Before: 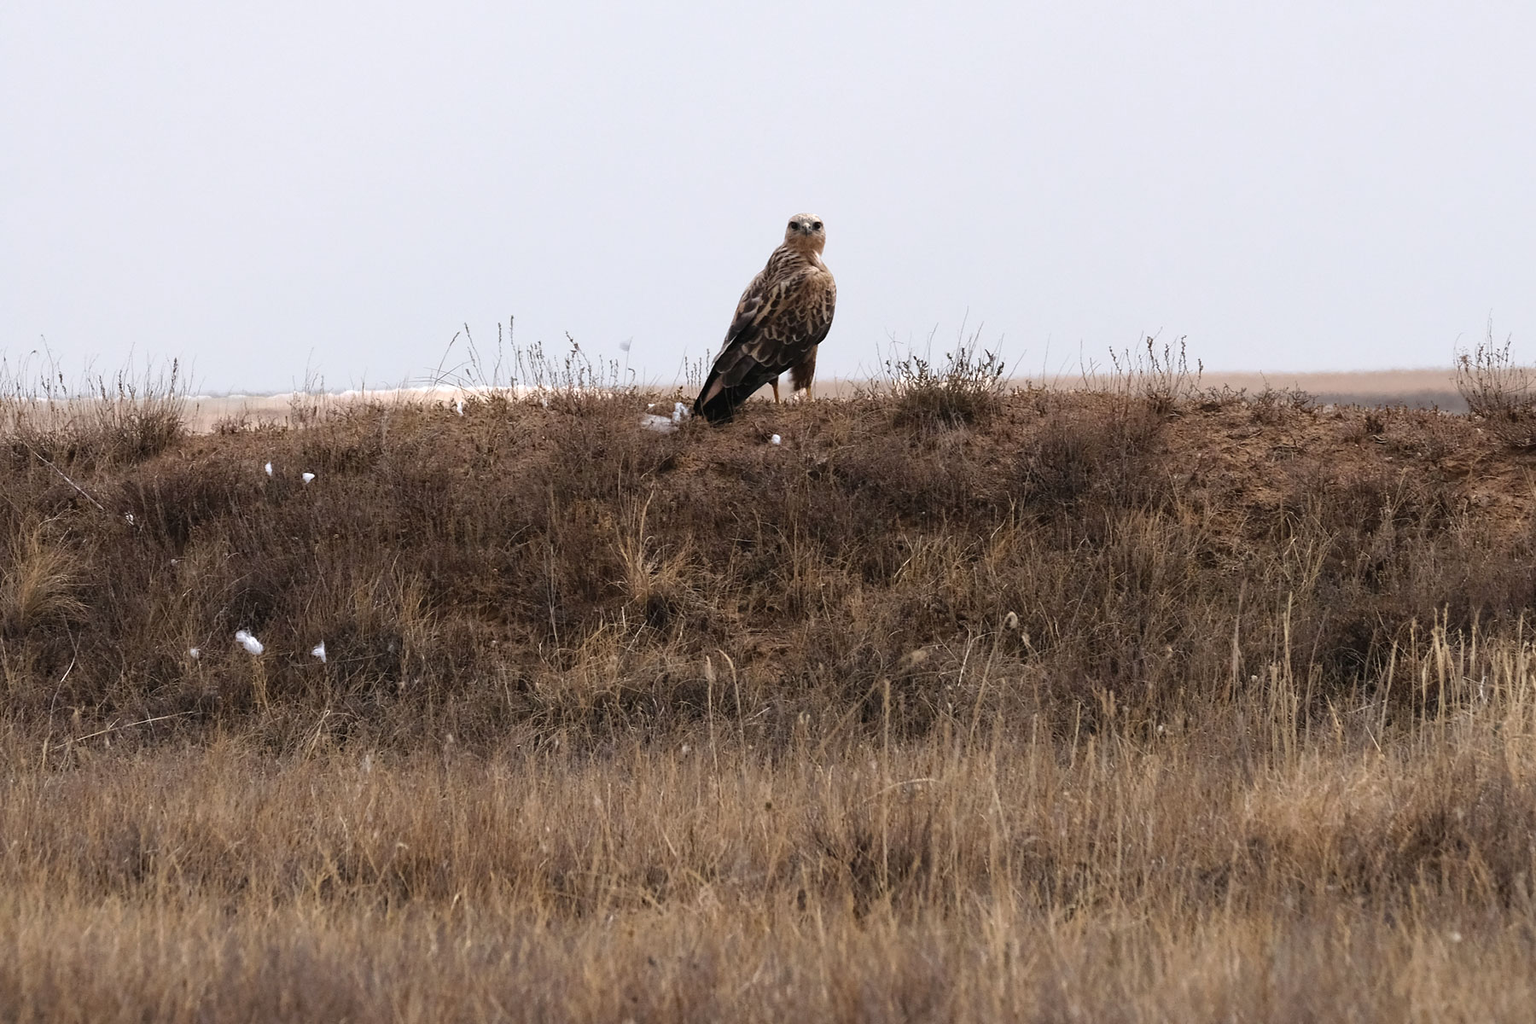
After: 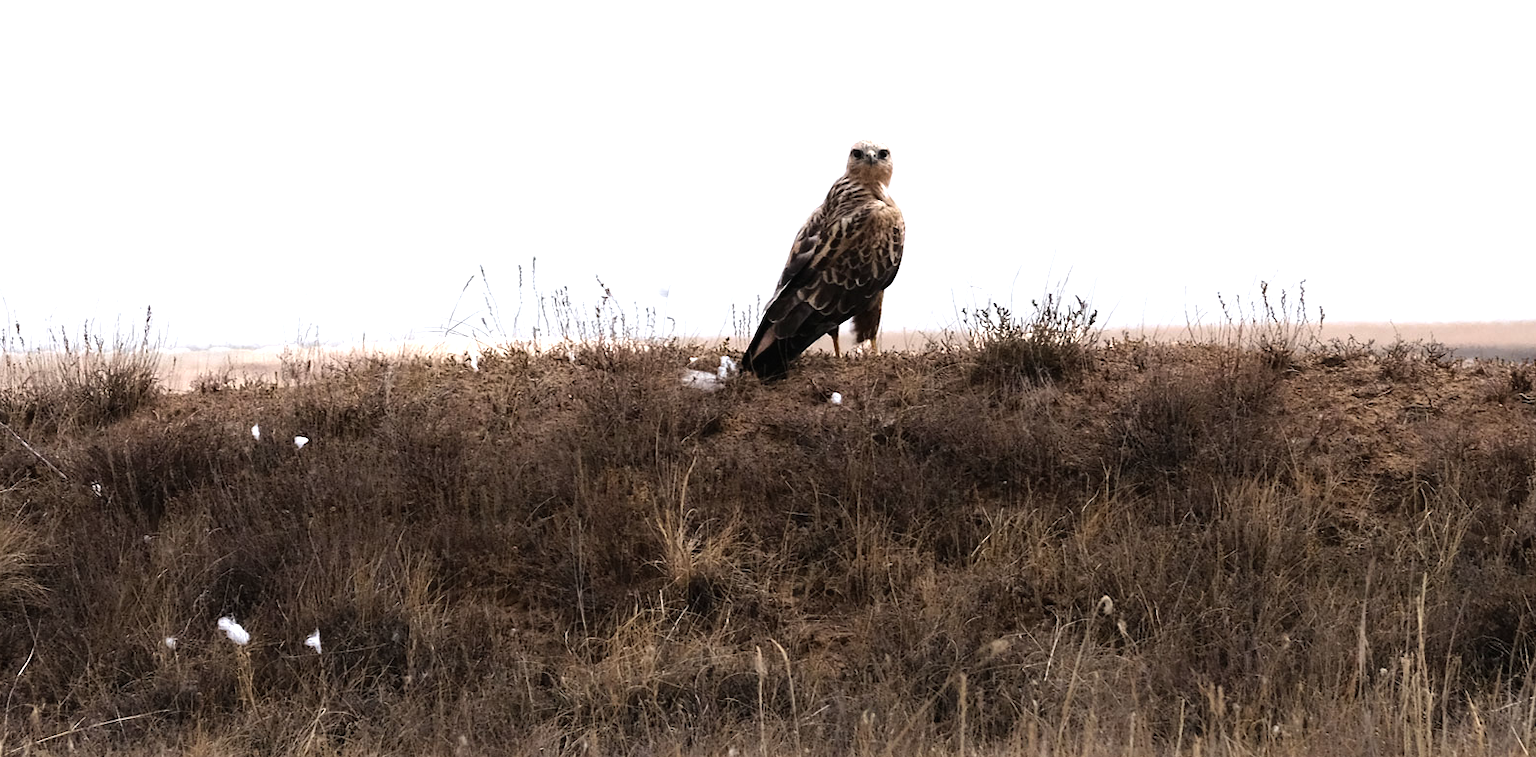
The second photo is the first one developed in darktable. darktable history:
tone equalizer: -8 EV -0.756 EV, -7 EV -0.726 EV, -6 EV -0.609 EV, -5 EV -0.364 EV, -3 EV 0.373 EV, -2 EV 0.6 EV, -1 EV 0.674 EV, +0 EV 0.758 EV, smoothing diameter 2.06%, edges refinement/feathering 21.1, mask exposure compensation -1.57 EV, filter diffusion 5
crop: left 2.948%, top 8.954%, right 9.634%, bottom 26.336%
